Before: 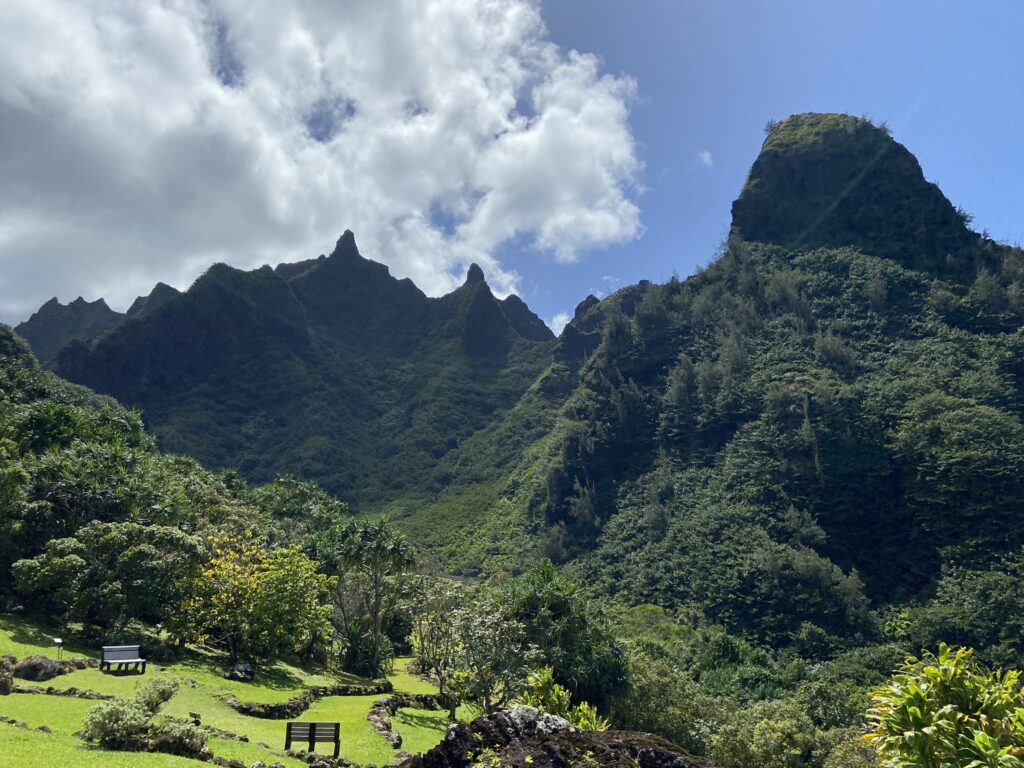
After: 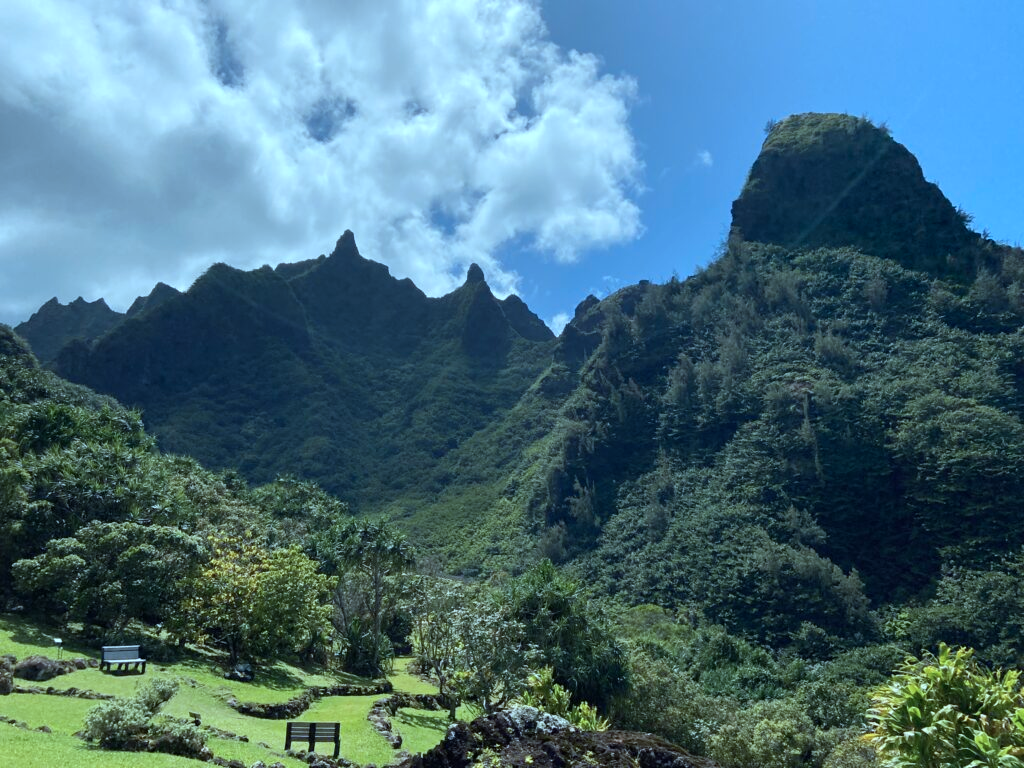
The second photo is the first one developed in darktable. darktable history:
color correction: highlights a* -10.62, highlights b* -19.73
